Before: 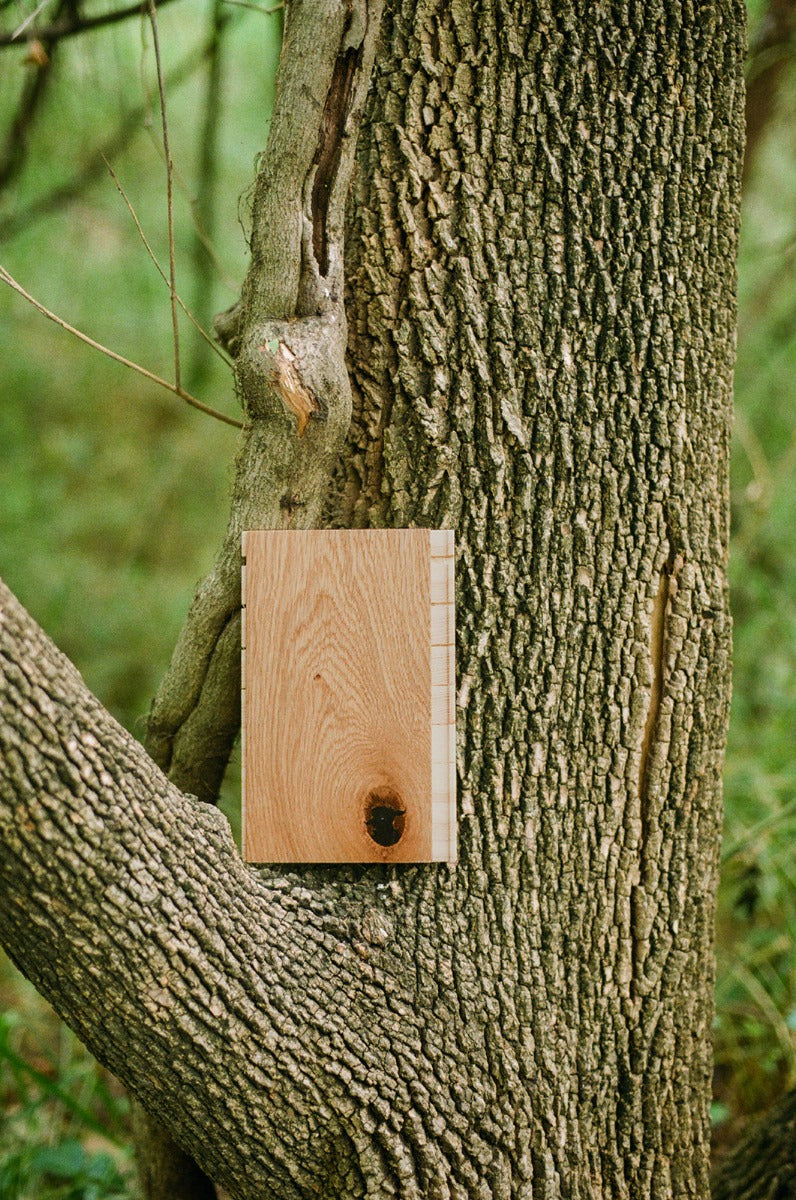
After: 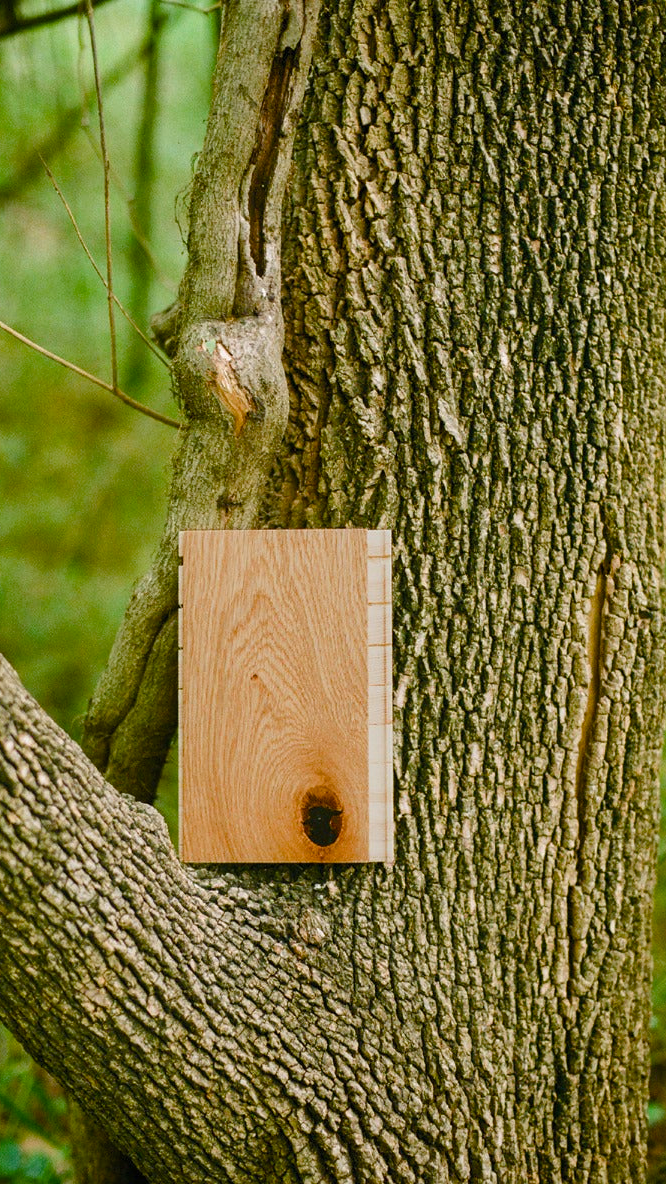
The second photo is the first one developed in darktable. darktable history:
crop: left 8.026%, right 7.374%
color balance rgb: perceptual saturation grading › global saturation 20%, perceptual saturation grading › highlights -25%, perceptual saturation grading › shadows 25%
color balance: output saturation 110%
fill light: on, module defaults
